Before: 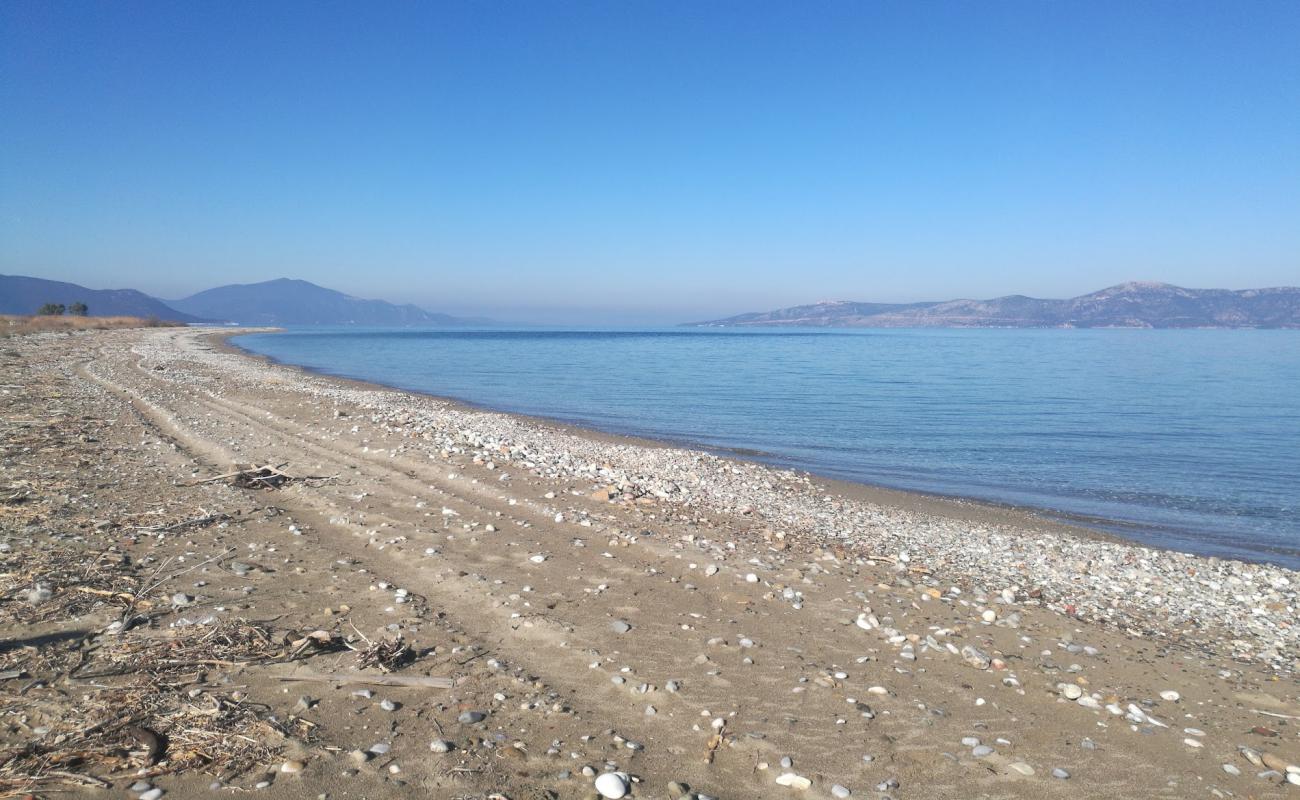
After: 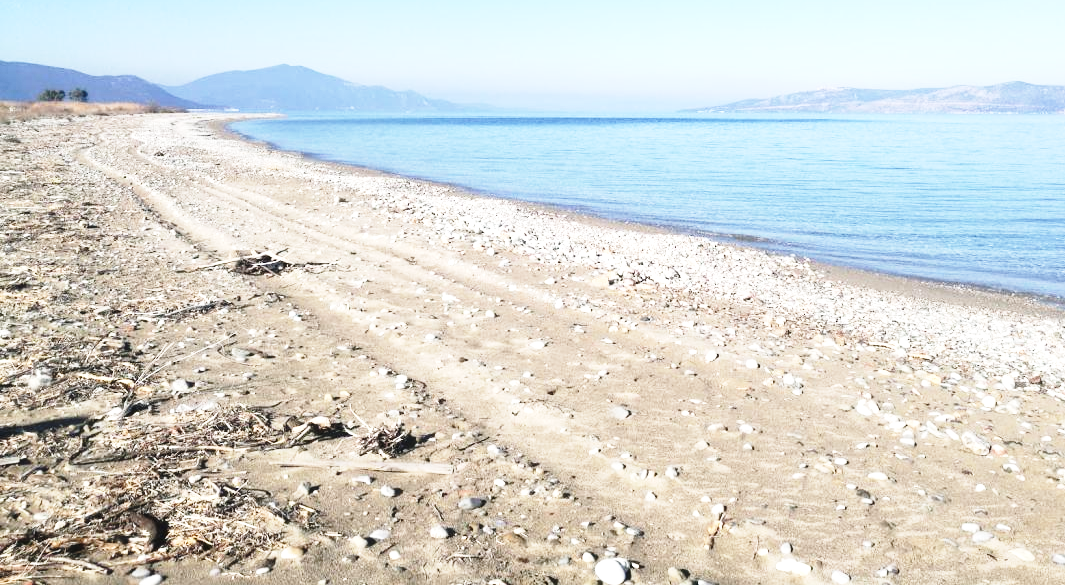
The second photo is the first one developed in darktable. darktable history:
tone equalizer: -8 EV -0.728 EV, -7 EV -0.702 EV, -6 EV -0.625 EV, -5 EV -0.404 EV, -3 EV 0.385 EV, -2 EV 0.6 EV, -1 EV 0.677 EV, +0 EV 0.774 EV, edges refinement/feathering 500, mask exposure compensation -1.57 EV, preserve details no
base curve: curves: ch0 [(0, 0) (0.028, 0.03) (0.121, 0.232) (0.46, 0.748) (0.859, 0.968) (1, 1)], preserve colors none
crop: top 26.775%, right 18.043%
